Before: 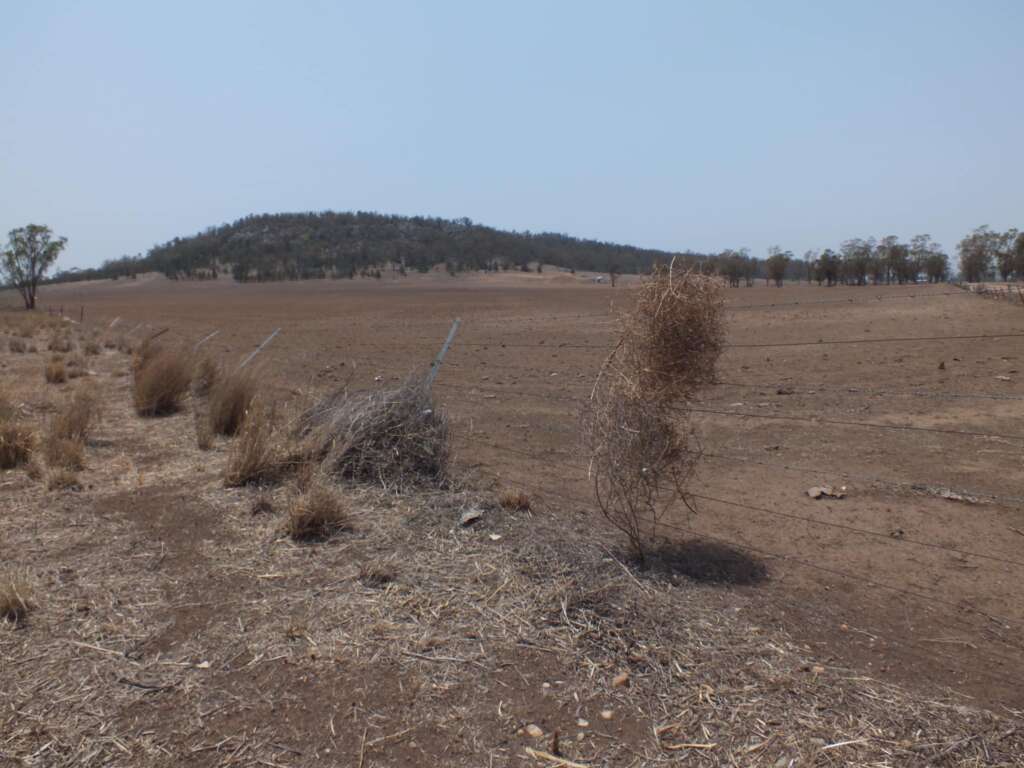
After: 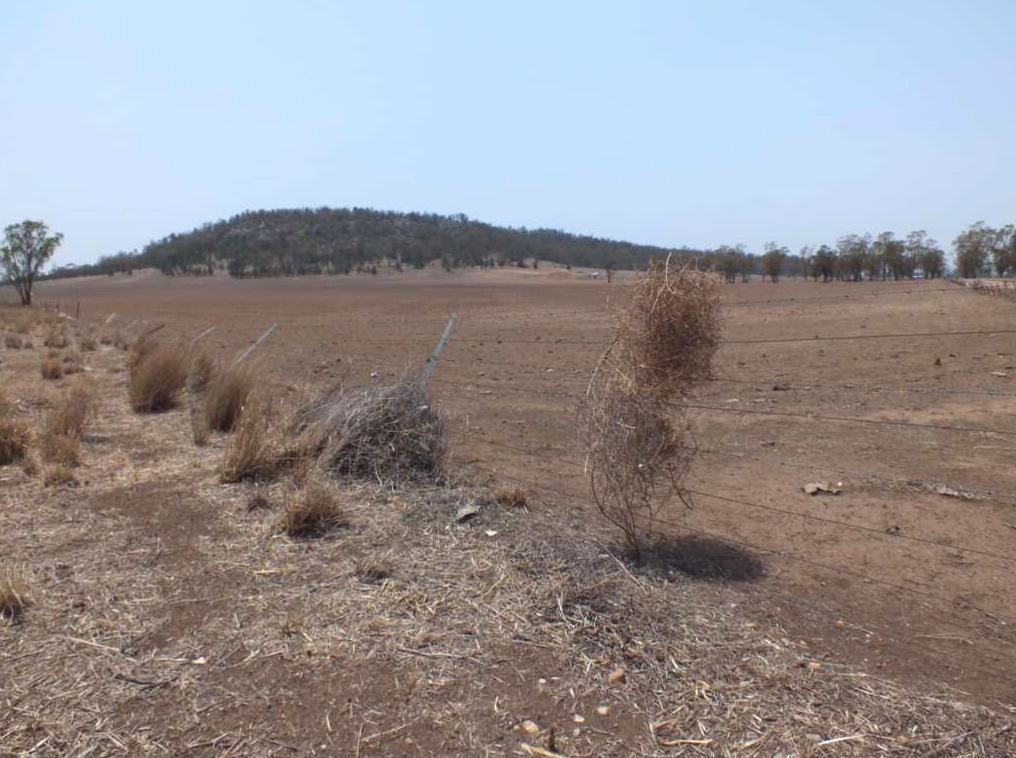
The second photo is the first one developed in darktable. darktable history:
exposure: exposure 0.465 EV, compensate highlight preservation false
crop: left 0.482%, top 0.599%, right 0.208%, bottom 0.624%
